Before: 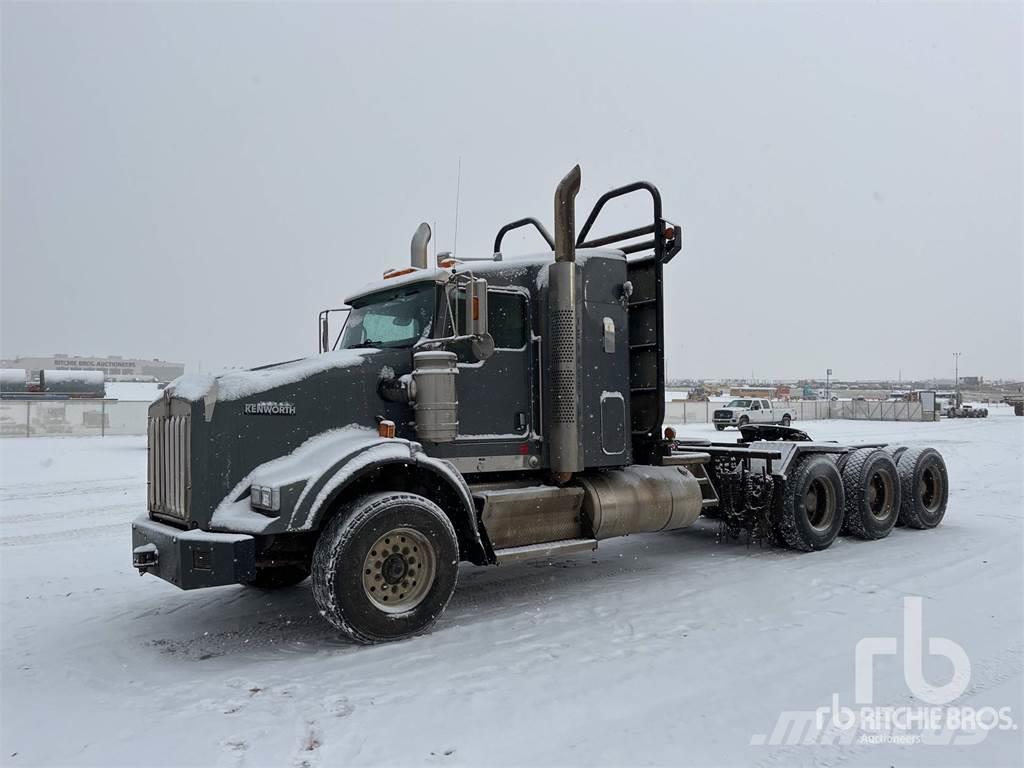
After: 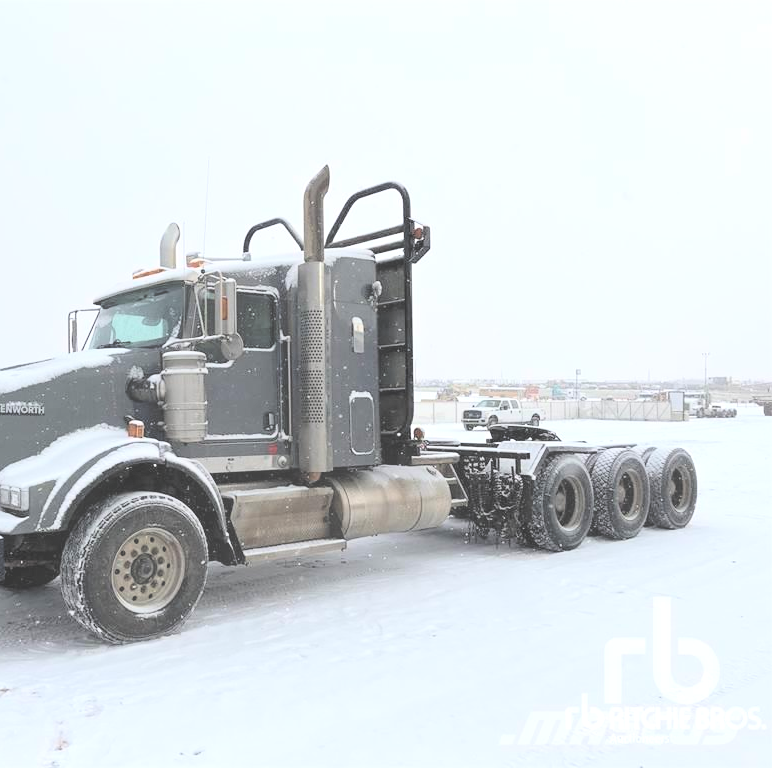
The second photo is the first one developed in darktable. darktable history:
crop and rotate: left 24.6%
contrast brightness saturation: brightness 1
contrast equalizer: octaves 7, y [[0.6 ×6], [0.55 ×6], [0 ×6], [0 ×6], [0 ×6]], mix -0.3
tone equalizer: -8 EV -0.75 EV, -7 EV -0.7 EV, -6 EV -0.6 EV, -5 EV -0.4 EV, -3 EV 0.4 EV, -2 EV 0.6 EV, -1 EV 0.7 EV, +0 EV 0.75 EV, edges refinement/feathering 500, mask exposure compensation -1.57 EV, preserve details no
